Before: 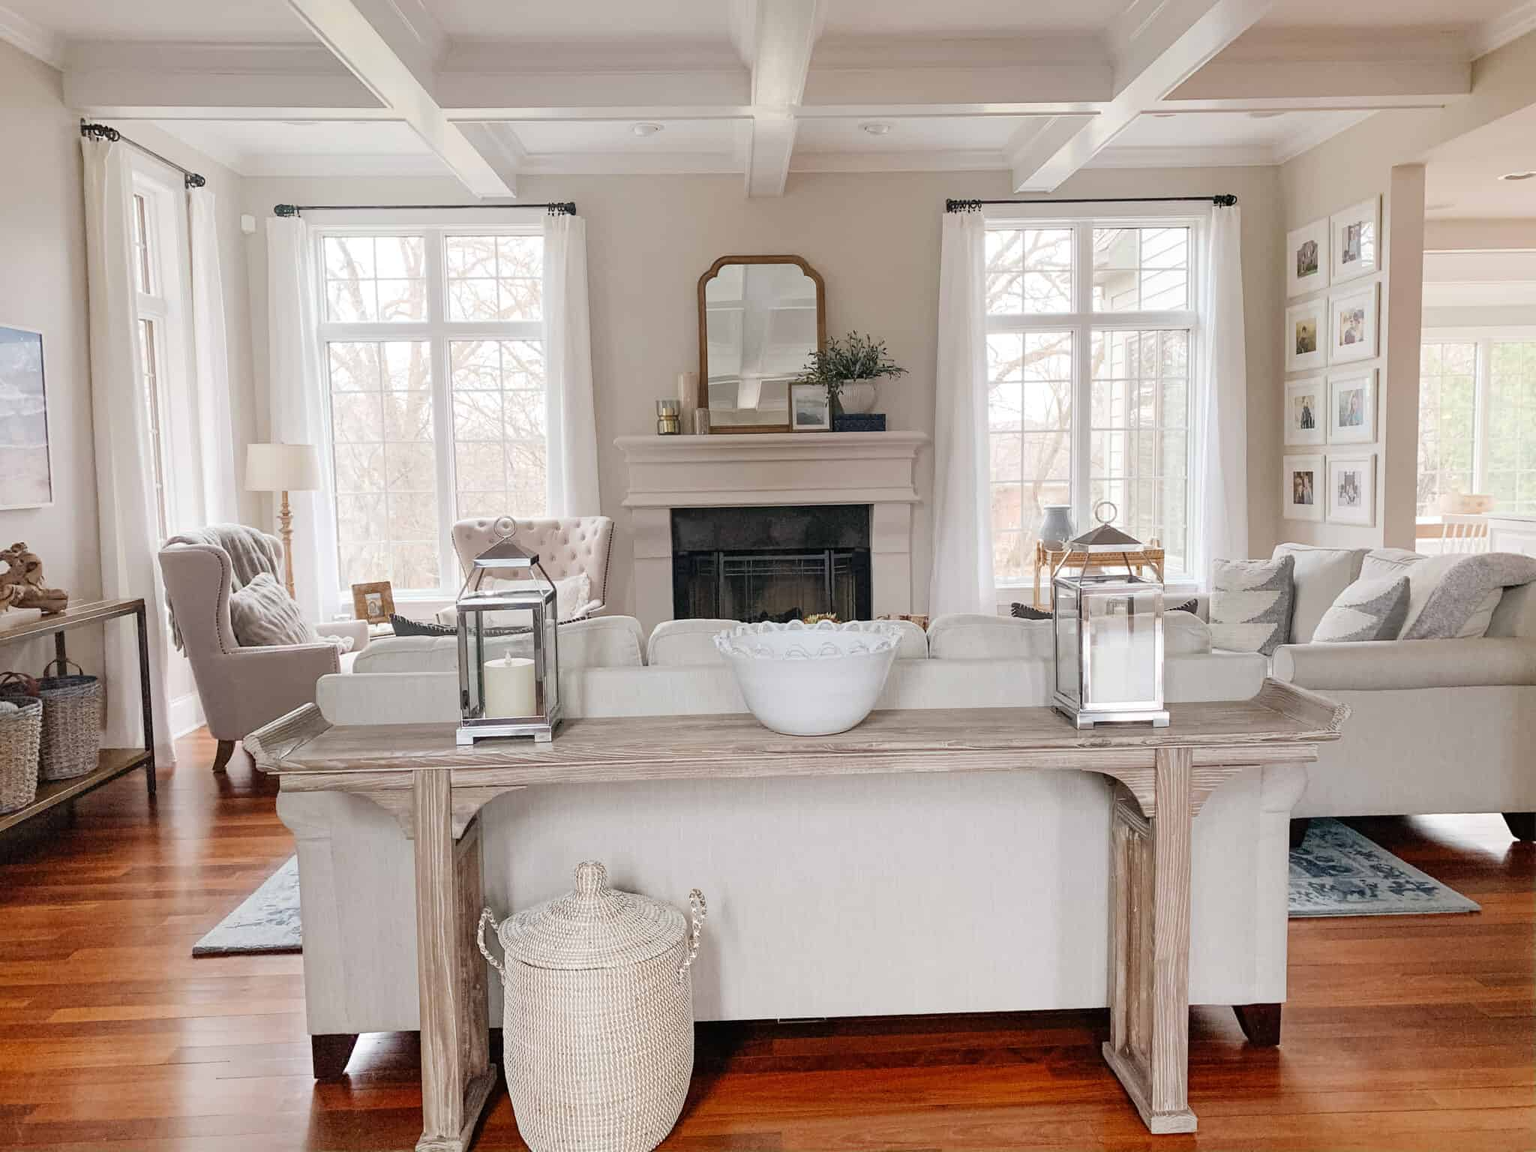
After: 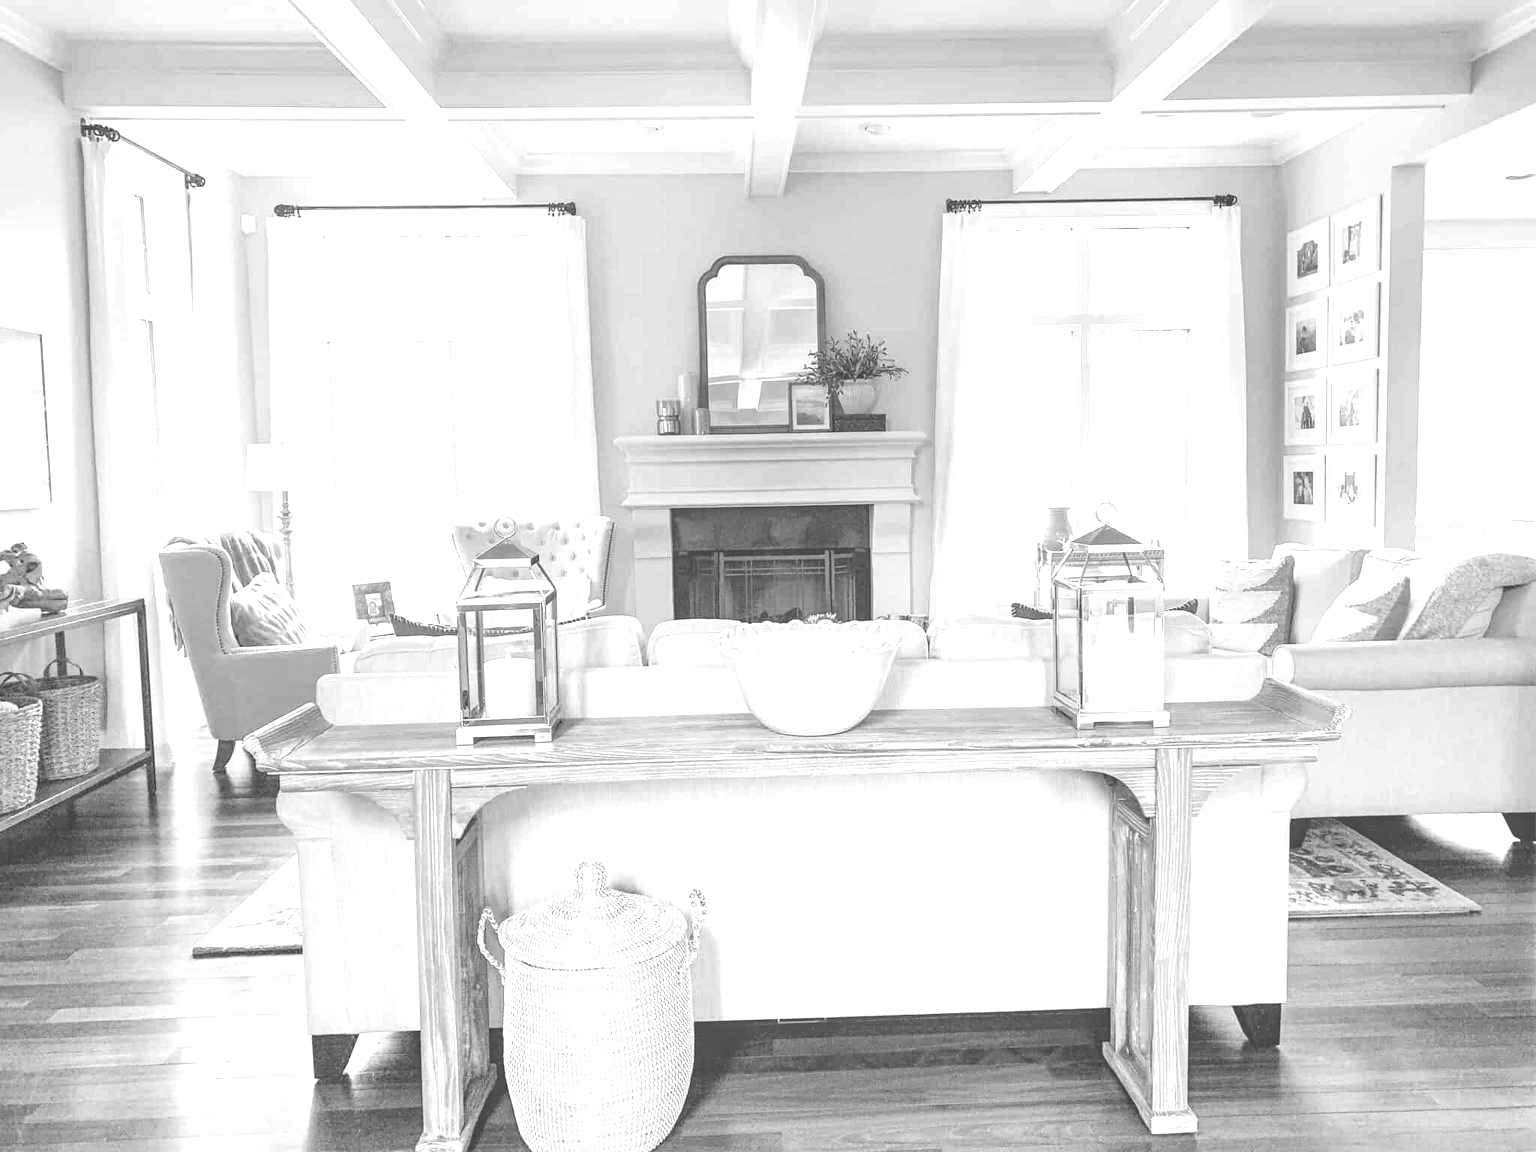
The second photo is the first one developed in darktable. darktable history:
shadows and highlights: radius 337.17, shadows 29.01, soften with gaussian
monochrome: a 32, b 64, size 2.3
local contrast: on, module defaults
colorize: hue 36°, source mix 100%
color balance rgb: perceptual saturation grading › global saturation 20%, perceptual saturation grading › highlights -25%, perceptual saturation grading › shadows 50%
